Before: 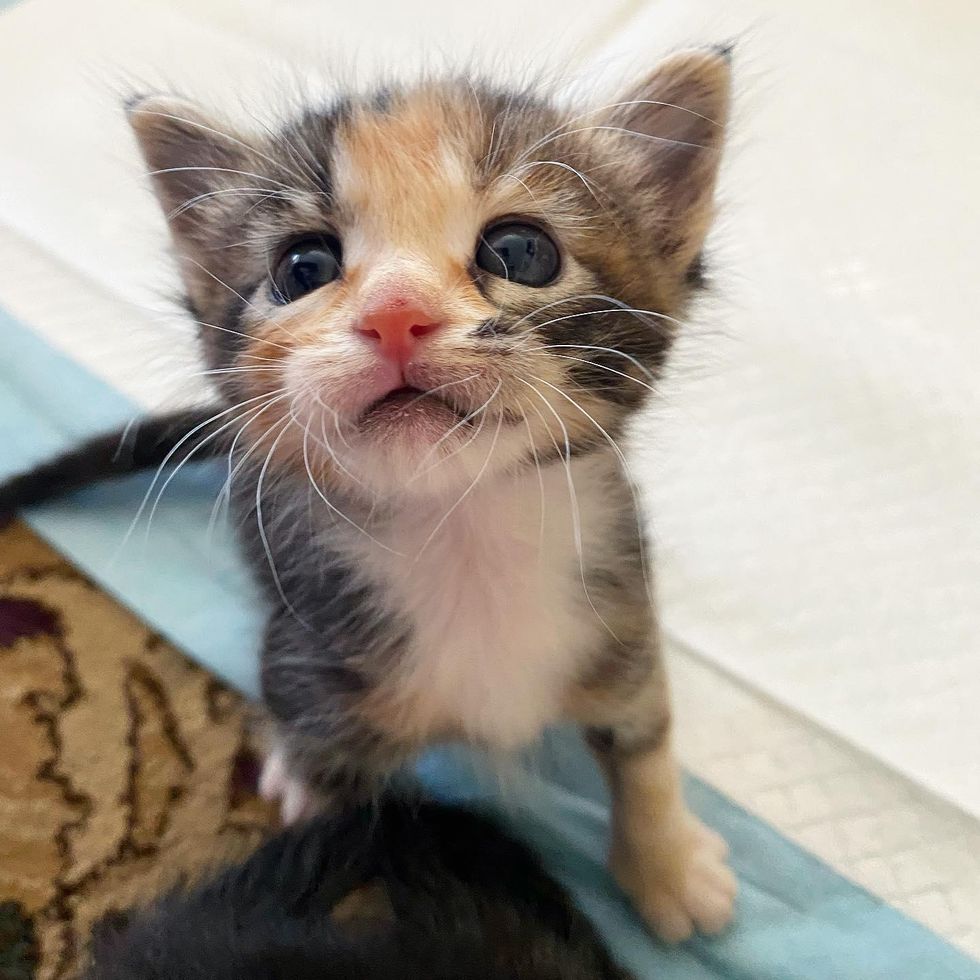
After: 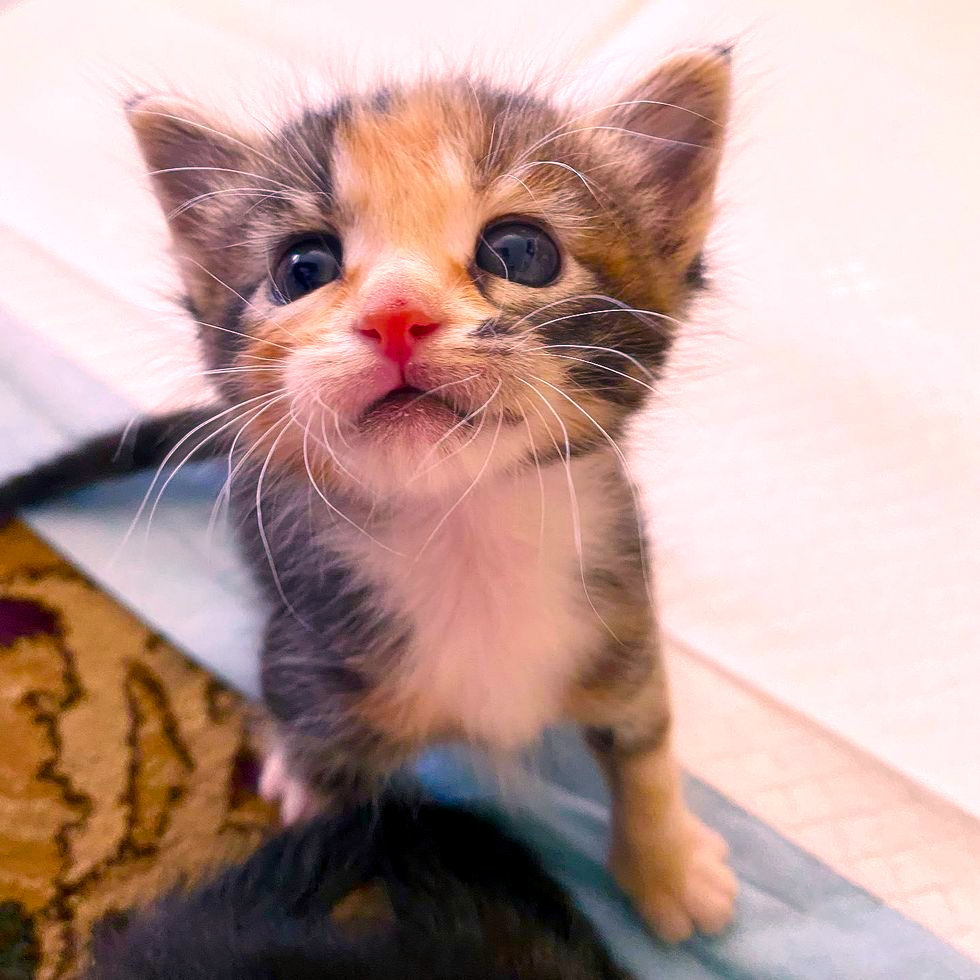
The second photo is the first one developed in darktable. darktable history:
color calibration: illuminant as shot in camera, x 0.366, y 0.379, temperature 4429.86 K, saturation algorithm version 1 (2020)
exposure: black level correction 0.002, exposure -0.204 EV, compensate highlight preservation false
haze removal: strength -0.102, compatibility mode true, adaptive false
color correction: highlights a* 21.19, highlights b* 19.34
color balance rgb: perceptual saturation grading › global saturation 20%, perceptual saturation grading › highlights -25.737%, perceptual saturation grading › shadows 49.262%, perceptual brilliance grading › global brilliance 11.604%, global vibrance 28.511%
